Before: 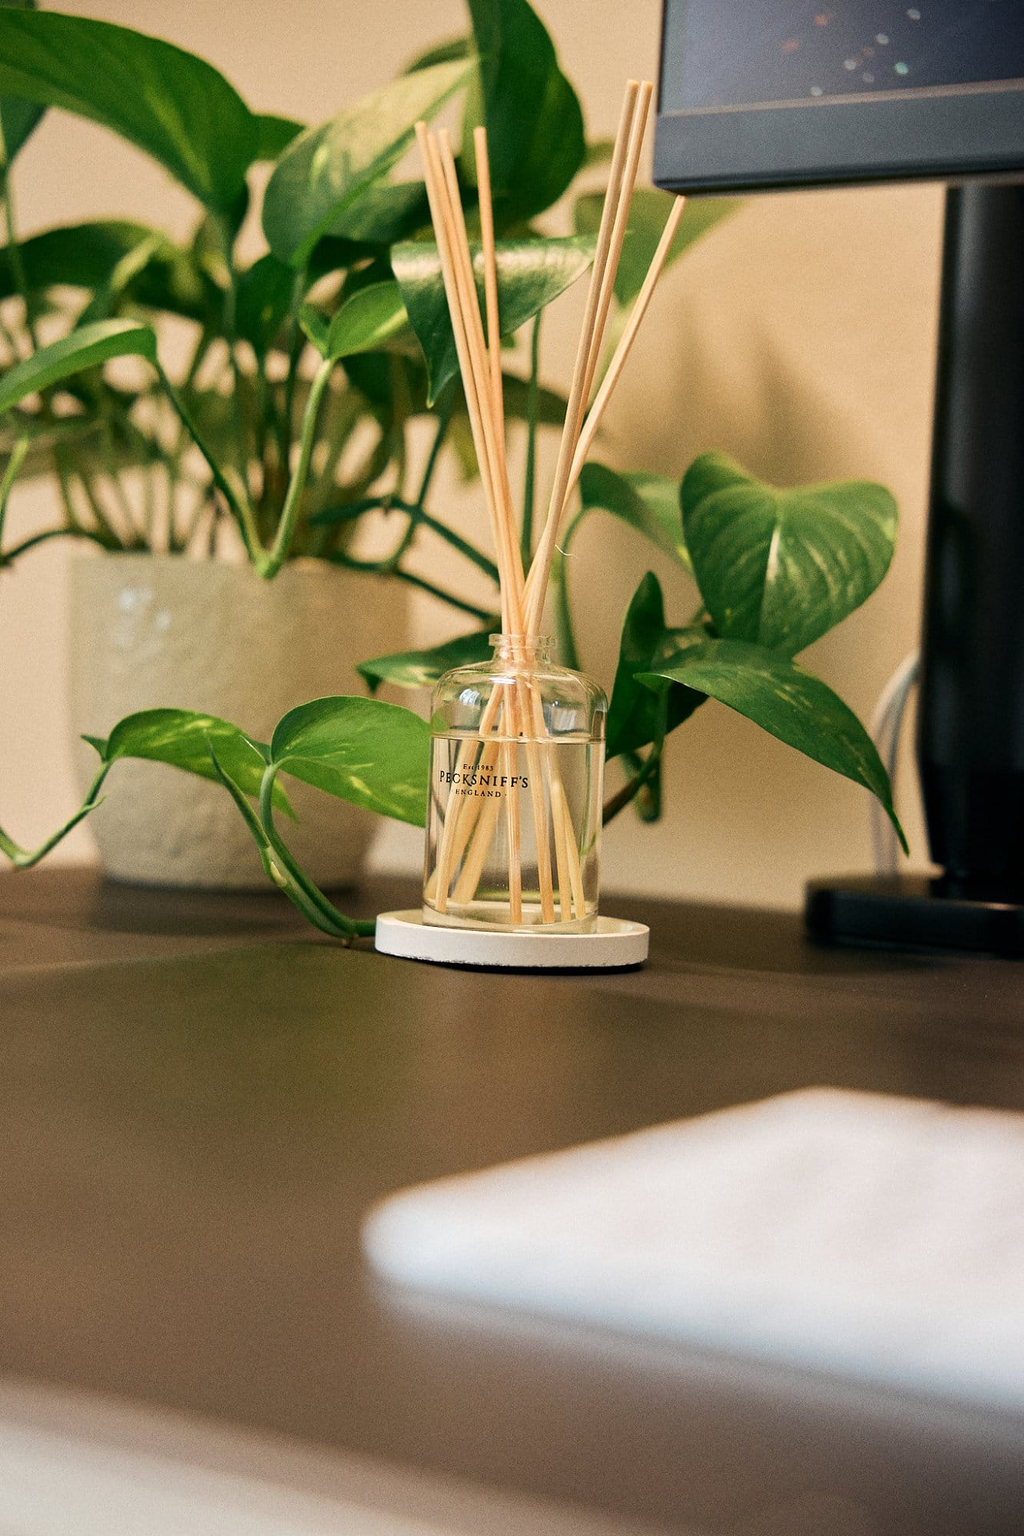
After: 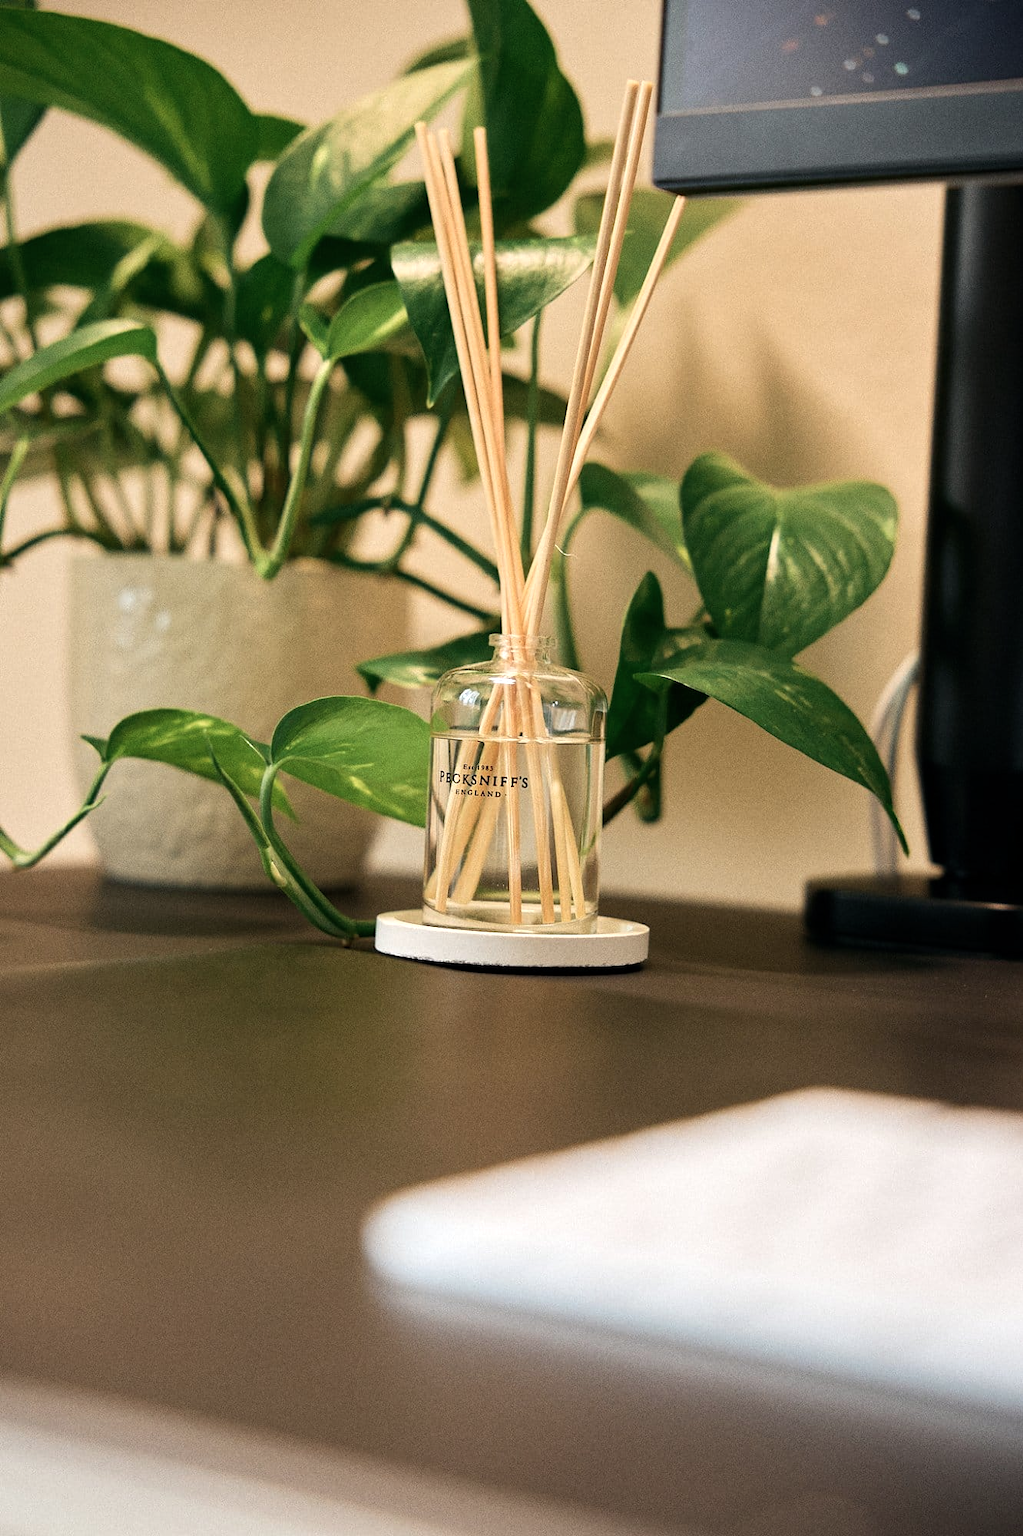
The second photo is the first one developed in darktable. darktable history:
contrast brightness saturation: saturation -0.17
color balance: contrast 10%
